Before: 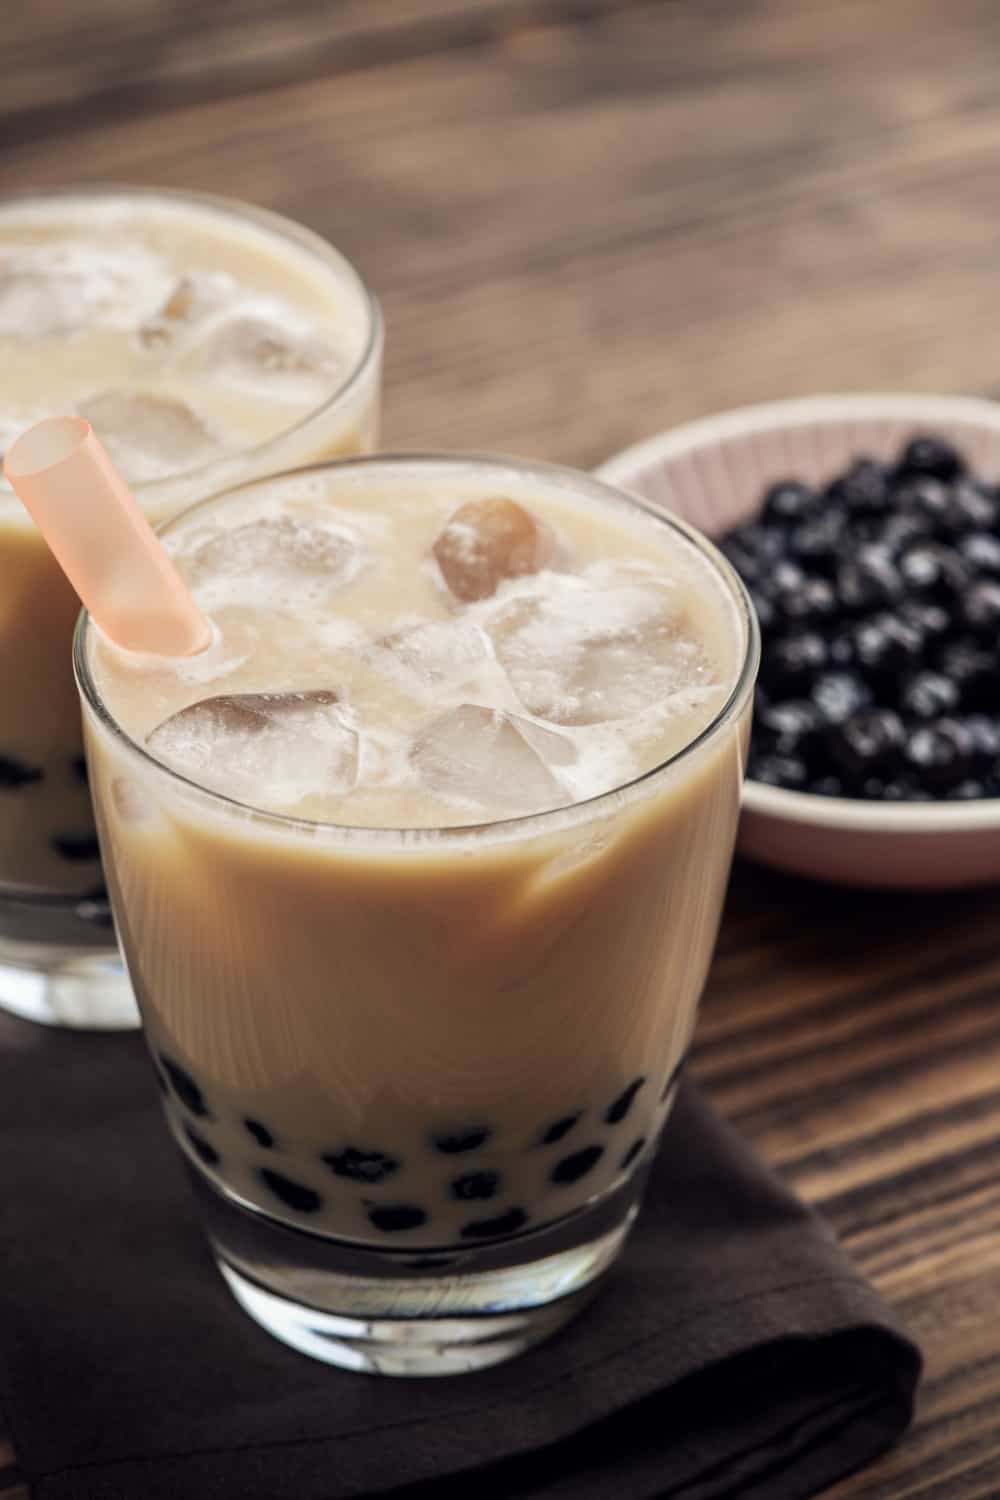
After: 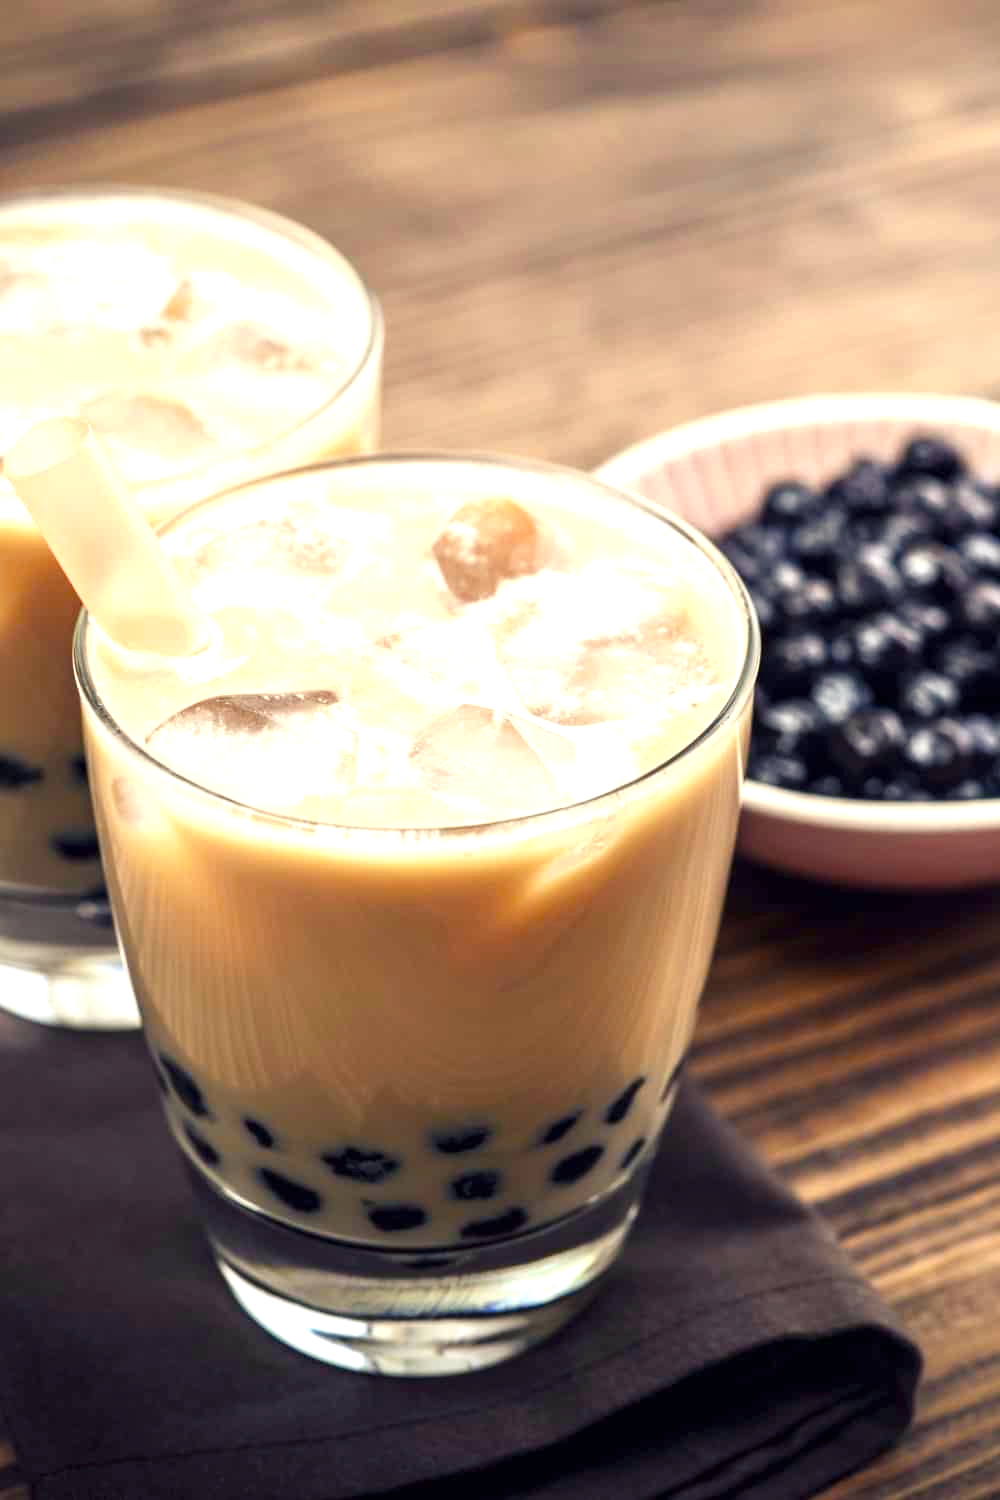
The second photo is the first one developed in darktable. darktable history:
color balance rgb: shadows lift › chroma 3.263%, shadows lift › hue 242.07°, highlights gain › luminance 6.205%, highlights gain › chroma 2.542%, highlights gain › hue 88.96°, perceptual saturation grading › global saturation 0.077%, perceptual saturation grading › highlights -9.444%, perceptual saturation grading › mid-tones 17.928%, perceptual saturation grading › shadows 28.4%, global vibrance 32.522%
tone equalizer: edges refinement/feathering 500, mask exposure compensation -1.57 EV, preserve details no
exposure: black level correction 0, exposure 0.891 EV, compensate highlight preservation false
